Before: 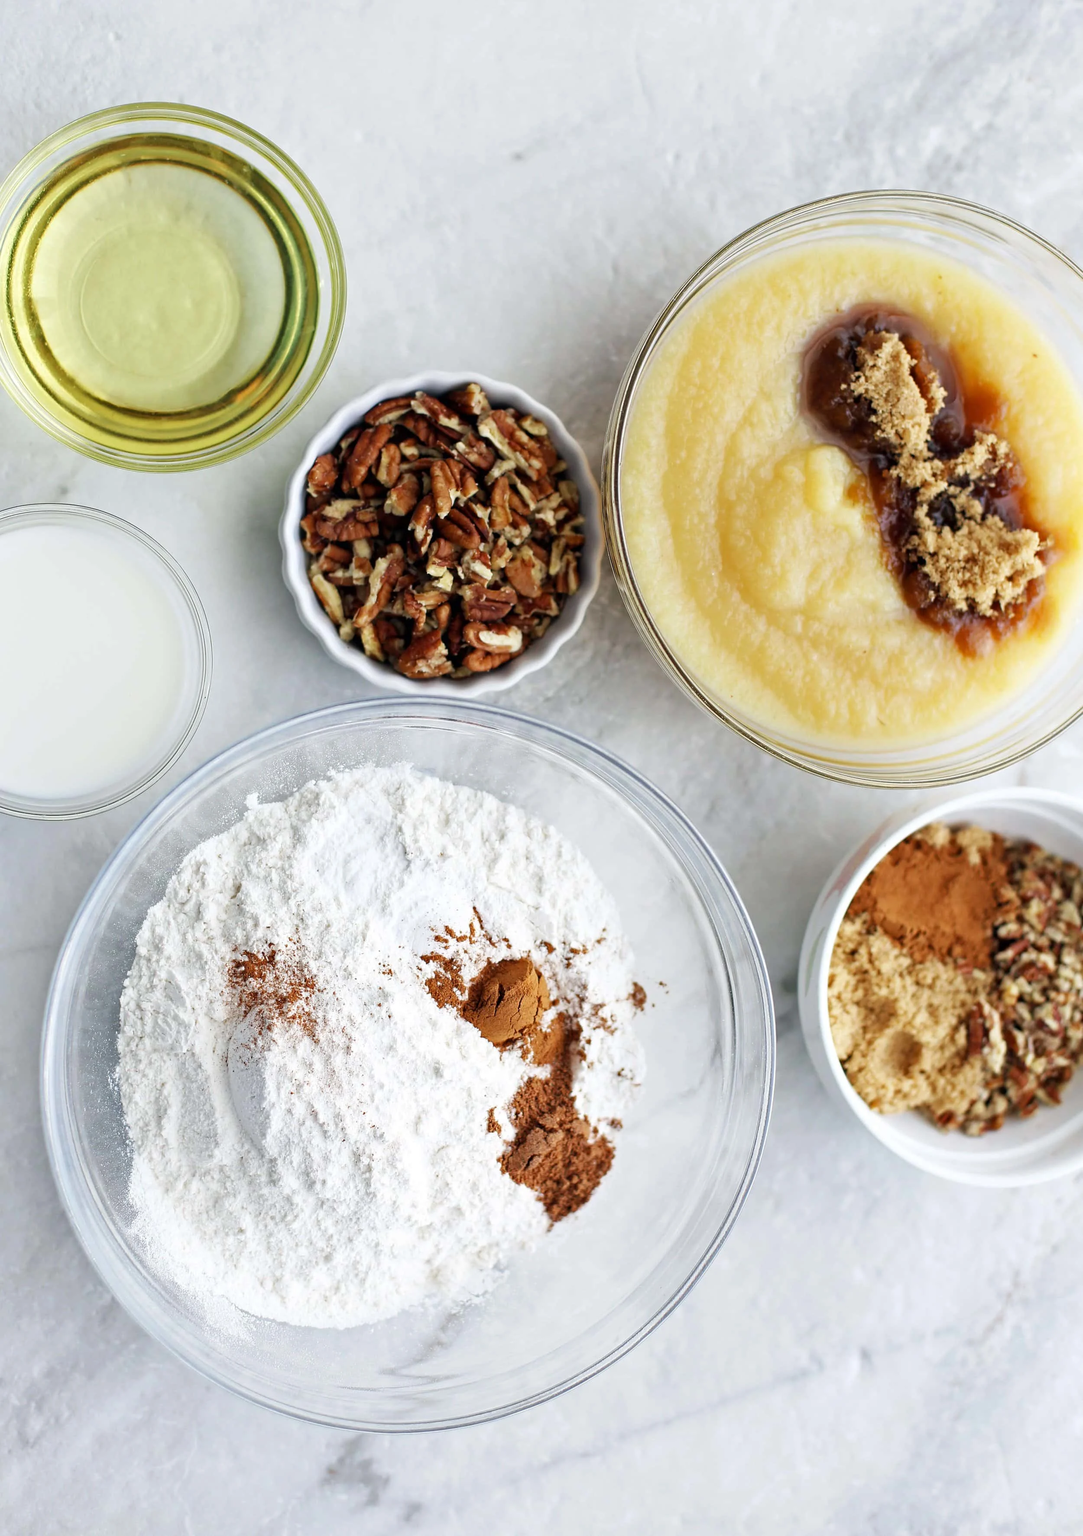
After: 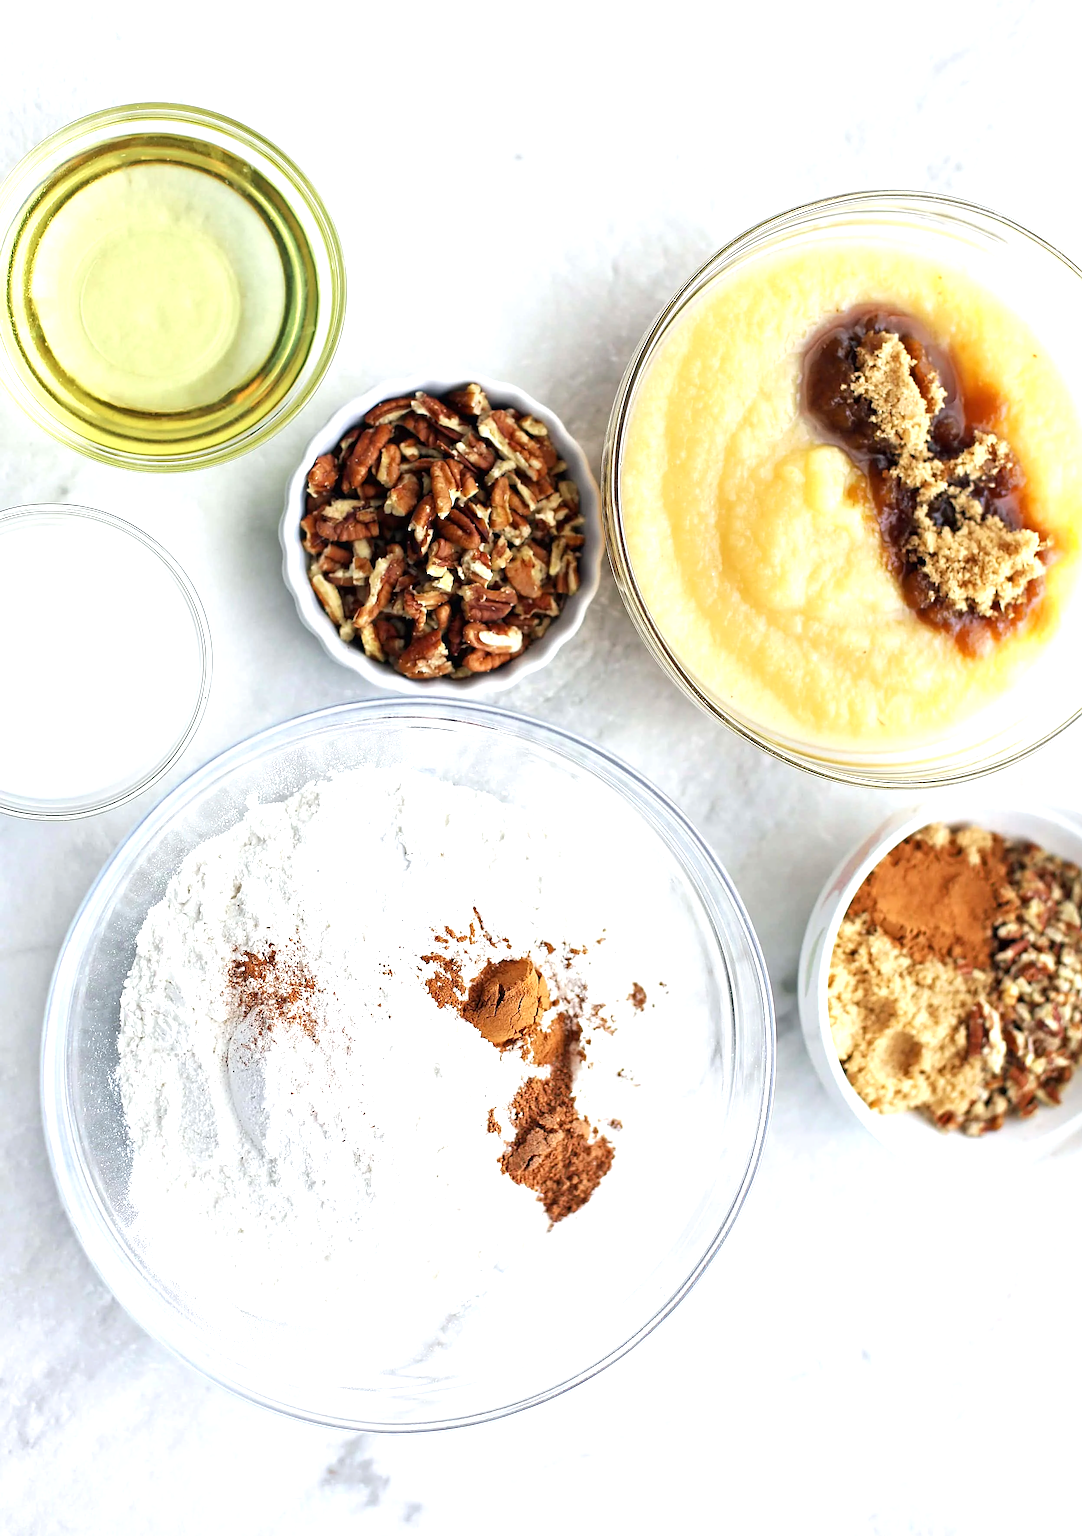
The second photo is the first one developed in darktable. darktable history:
sharpen: on, module defaults
exposure: black level correction 0, exposure 0.693 EV, compensate exposure bias true, compensate highlight preservation false
base curve: curves: ch0 [(0, 0) (0.297, 0.298) (1, 1)], preserve colors none
